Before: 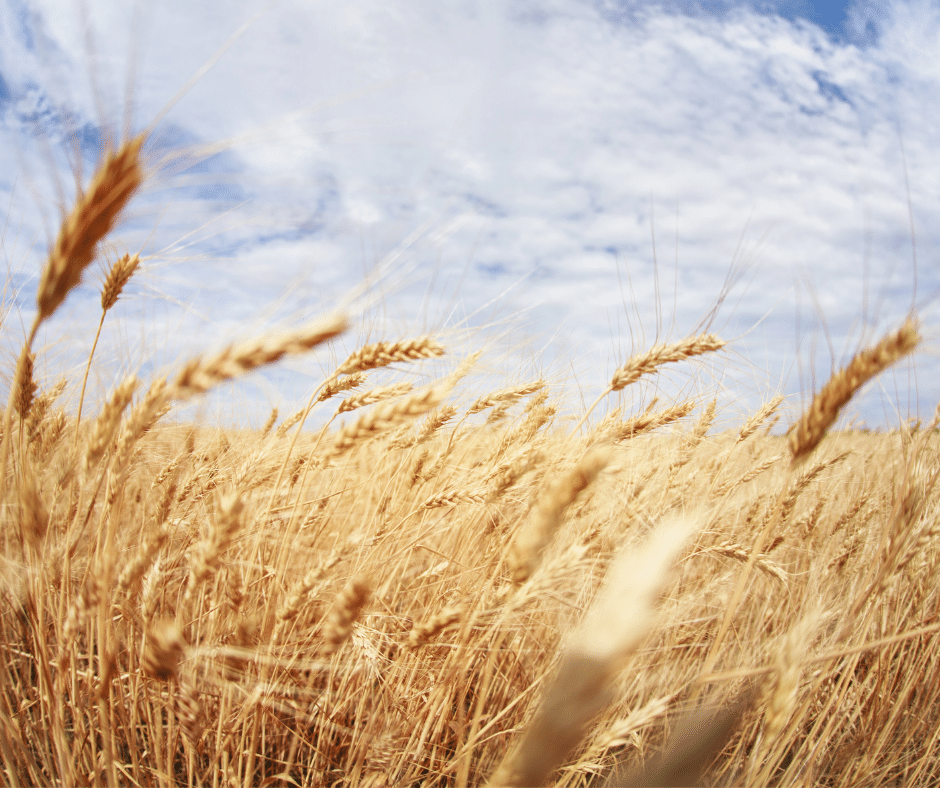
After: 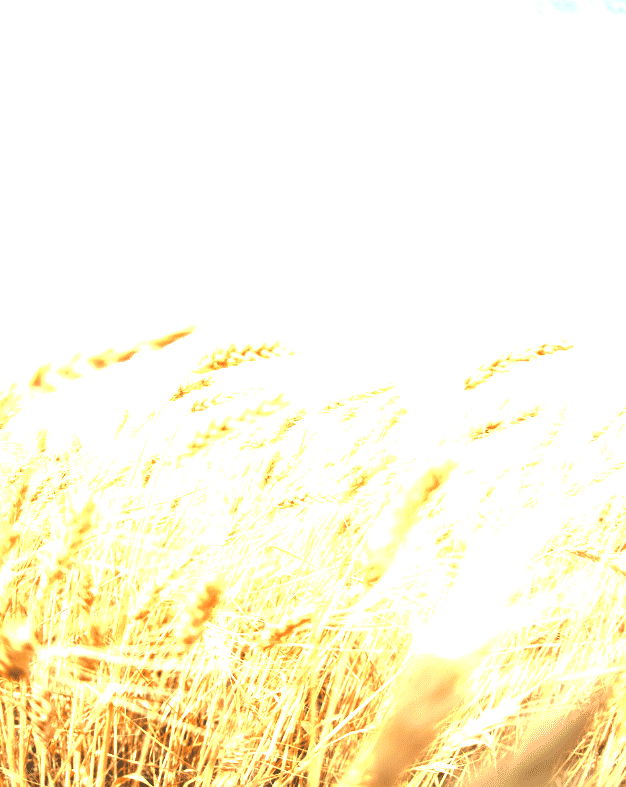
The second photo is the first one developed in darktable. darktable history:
crop and rotate: left 15.754%, right 17.579%
color contrast: green-magenta contrast 0.8, blue-yellow contrast 1.1, unbound 0
white balance: red 0.983, blue 1.036
exposure: black level correction 0, exposure 2.138 EV, compensate exposure bias true, compensate highlight preservation false
